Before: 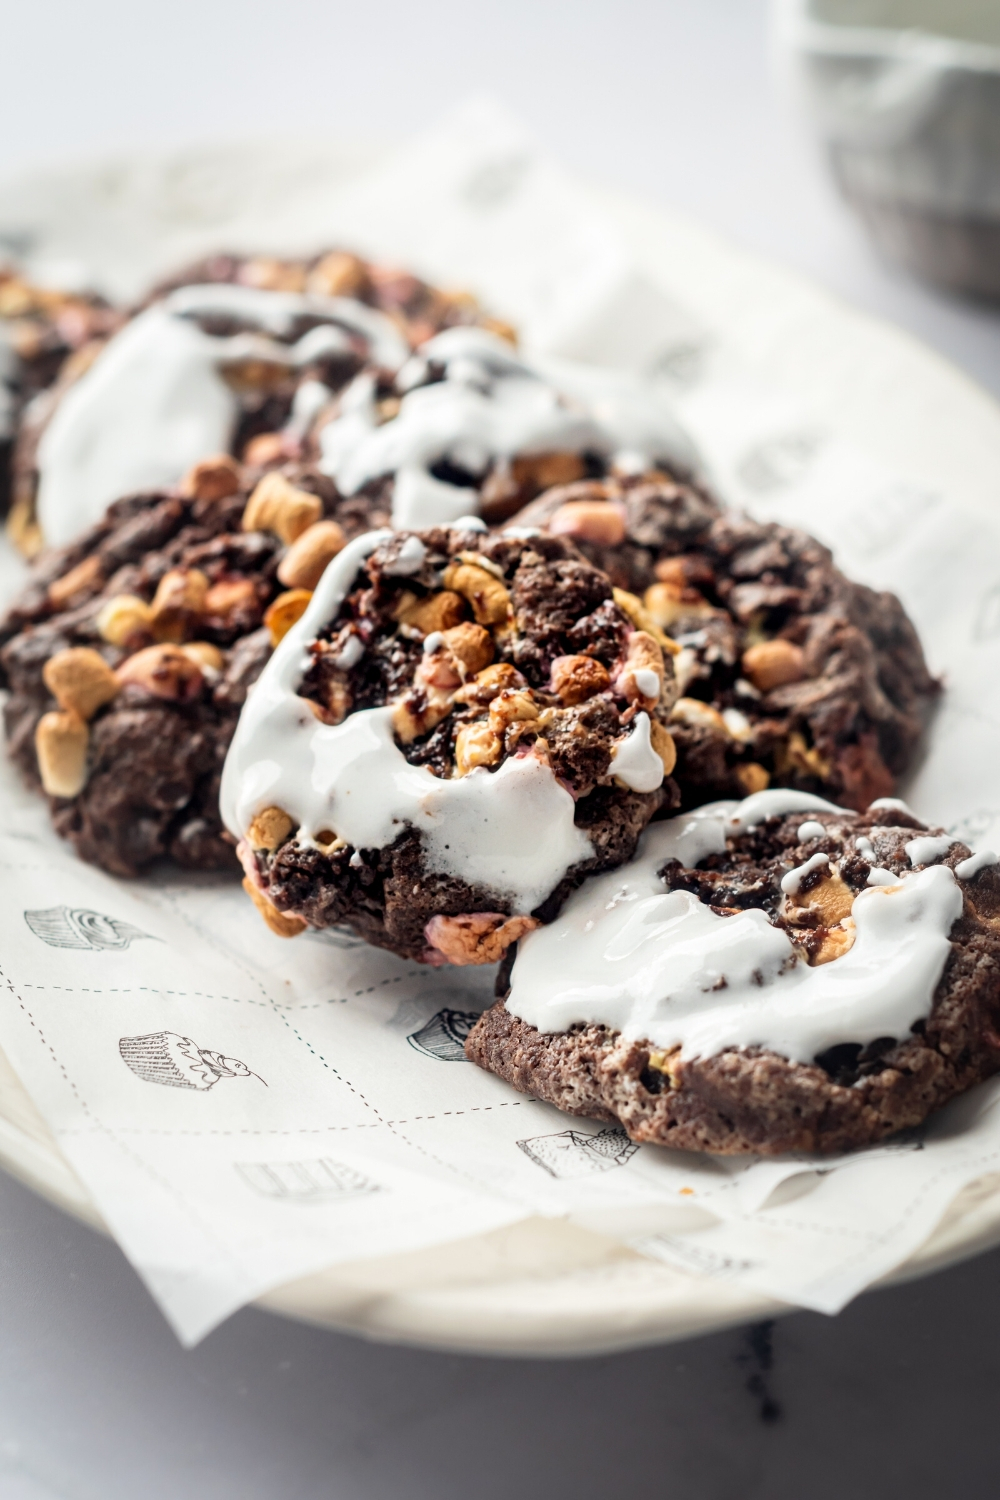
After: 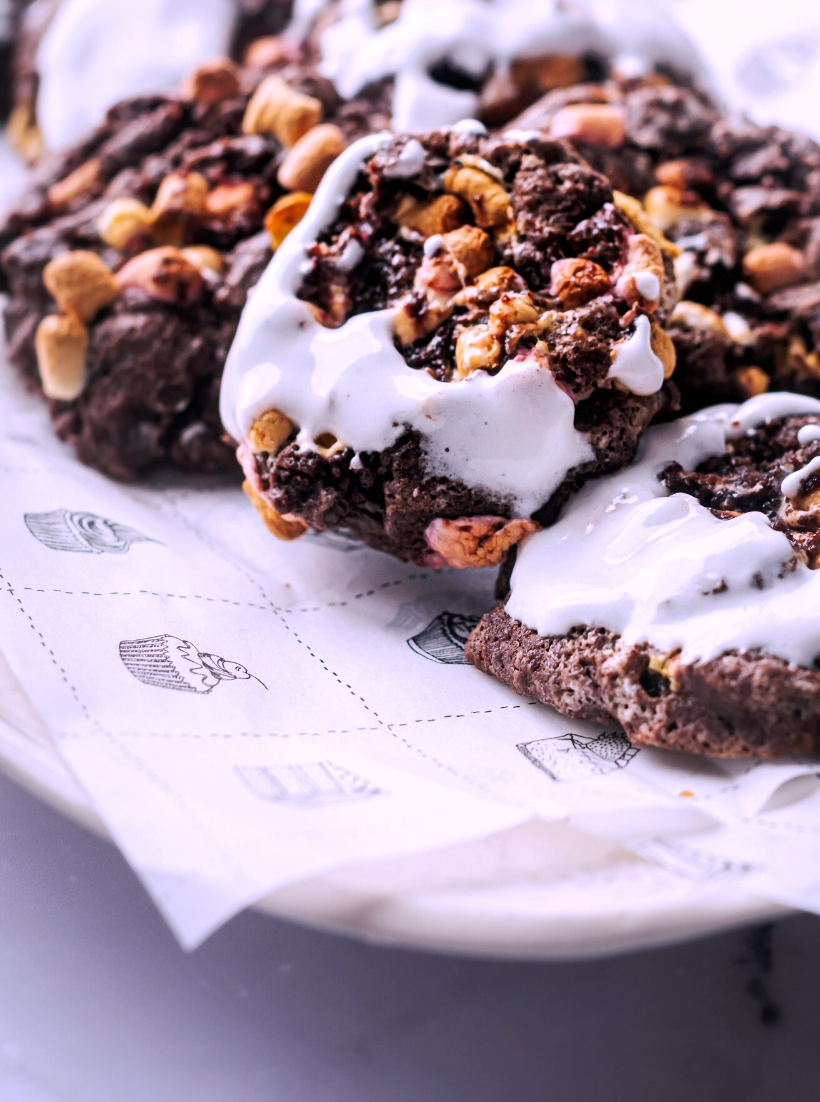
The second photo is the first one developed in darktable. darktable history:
shadows and highlights: shadows 25, highlights -25
crop: top 26.531%, right 17.959%
tone curve: curves: ch0 [(0, 0) (0.003, 0.006) (0.011, 0.01) (0.025, 0.017) (0.044, 0.029) (0.069, 0.043) (0.1, 0.064) (0.136, 0.091) (0.177, 0.128) (0.224, 0.162) (0.277, 0.206) (0.335, 0.258) (0.399, 0.324) (0.468, 0.404) (0.543, 0.499) (0.623, 0.595) (0.709, 0.693) (0.801, 0.786) (0.898, 0.883) (1, 1)], preserve colors none
white balance: red 1.042, blue 1.17
